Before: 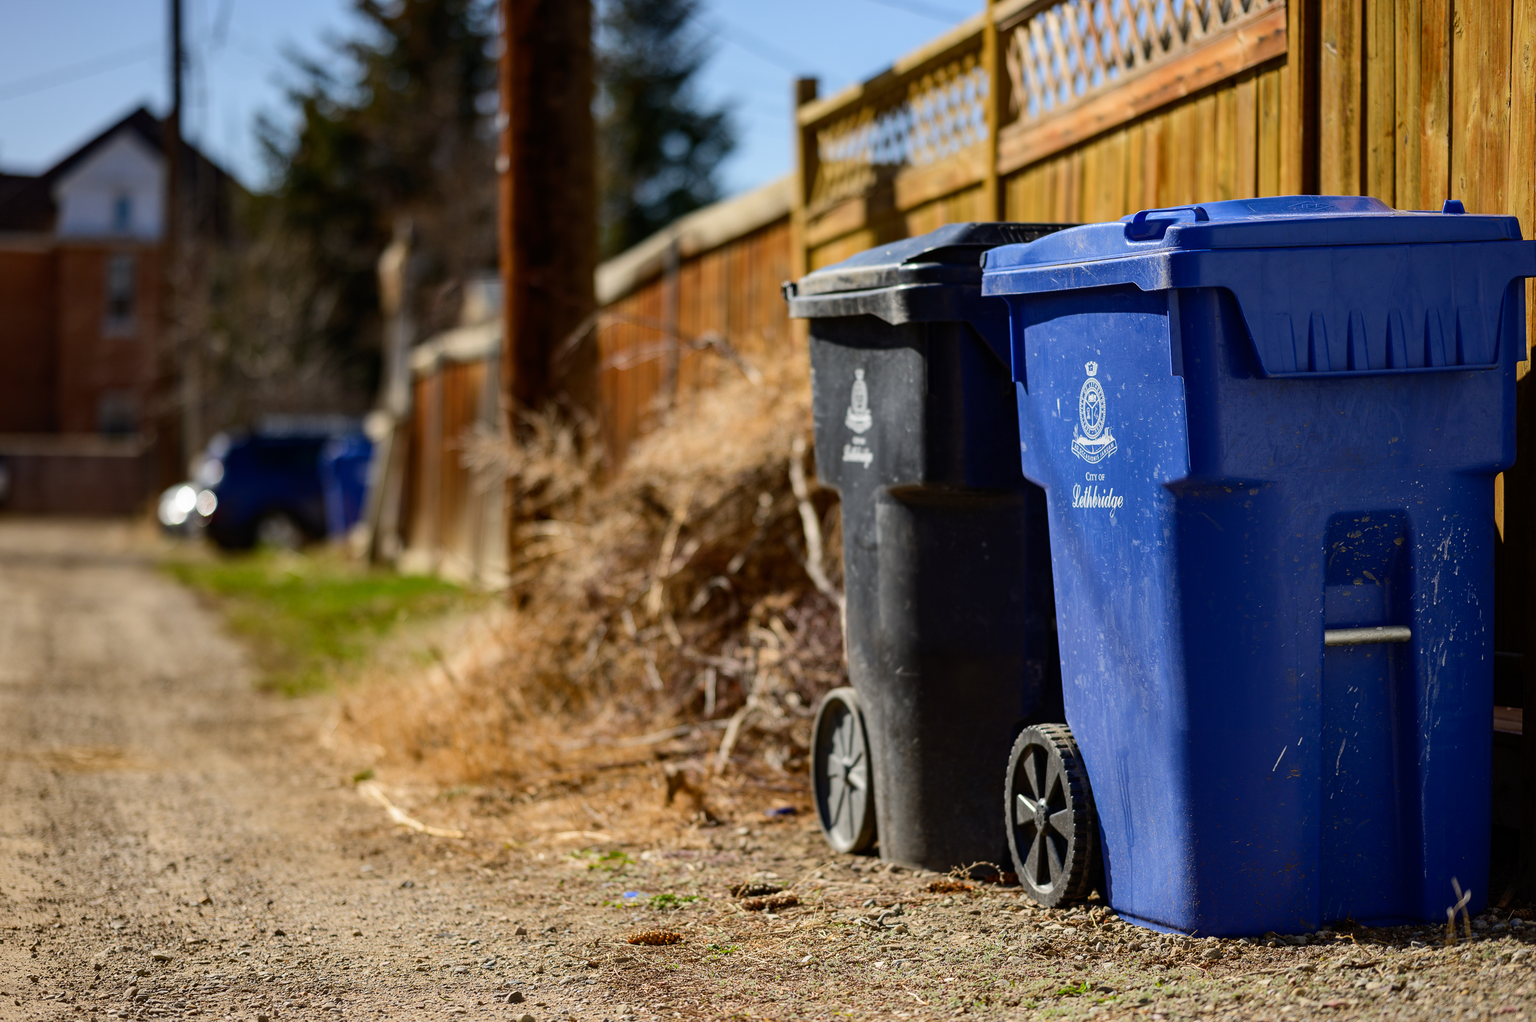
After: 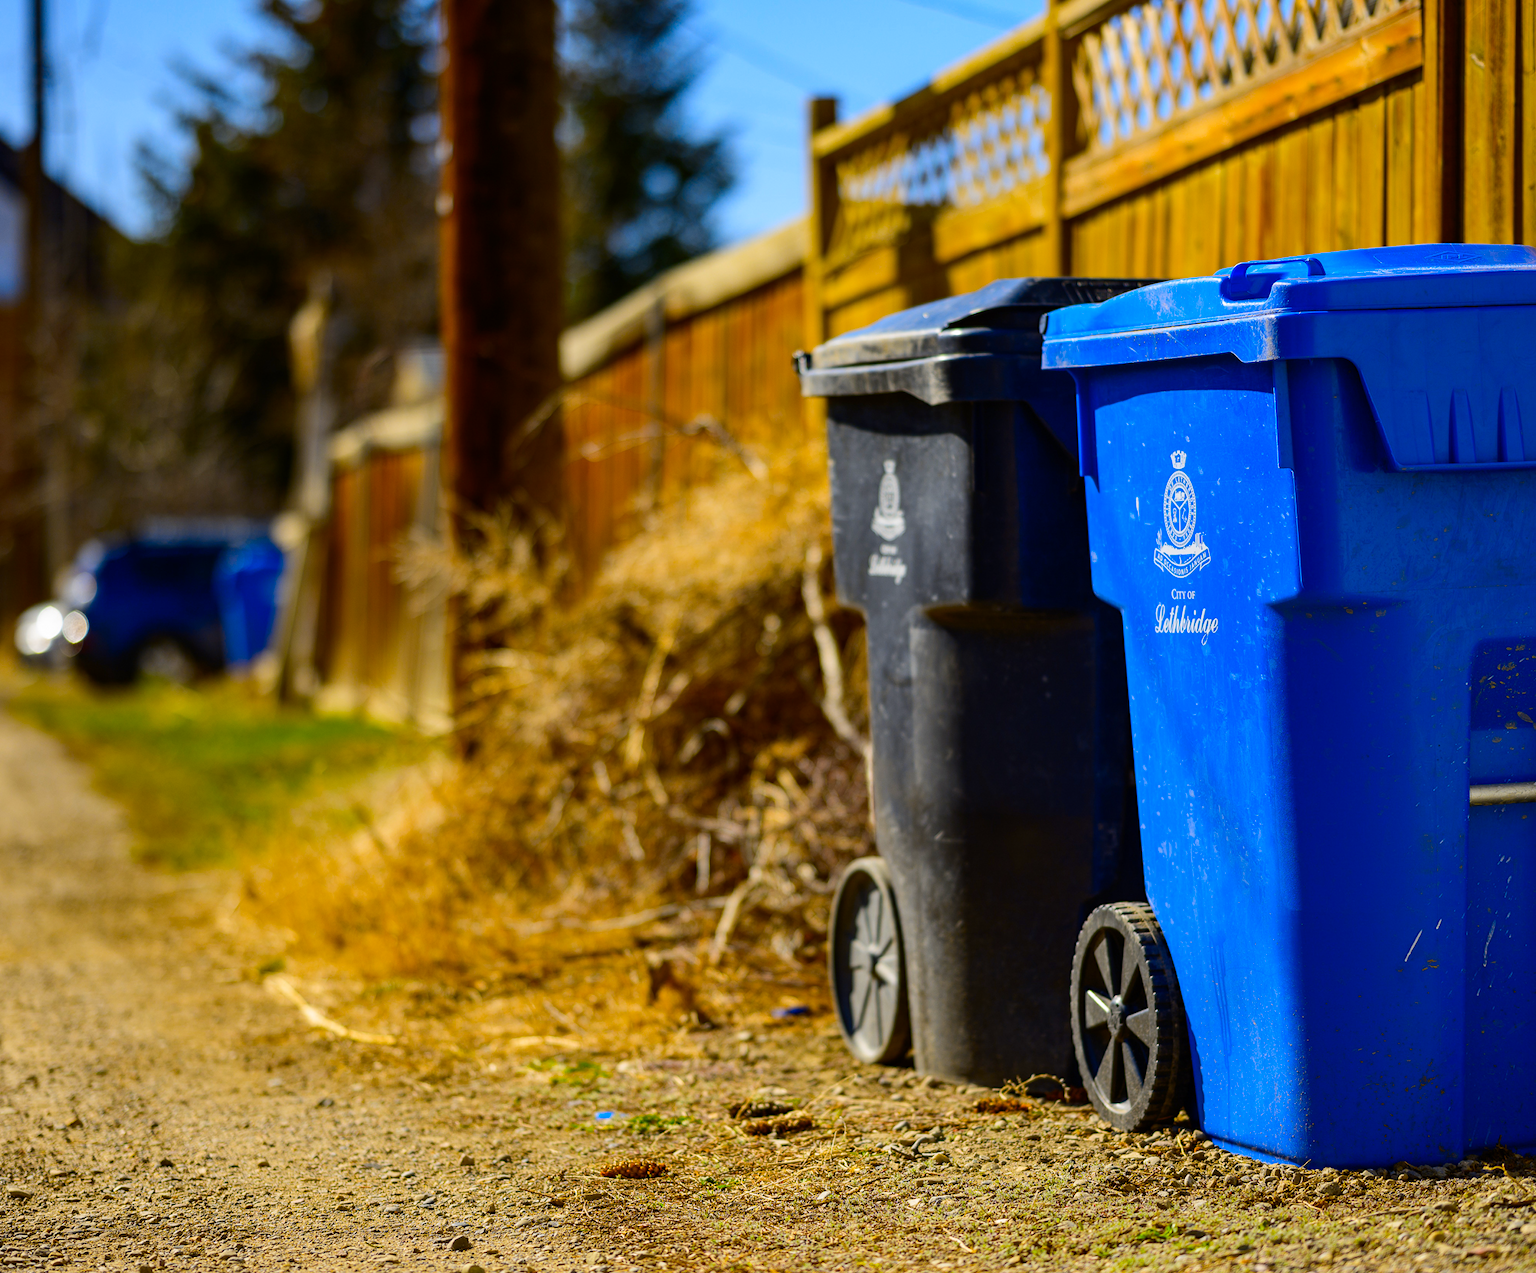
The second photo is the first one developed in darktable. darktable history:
crop and rotate: left 9.597%, right 10.195%
color contrast: green-magenta contrast 1.12, blue-yellow contrast 1.95, unbound 0
